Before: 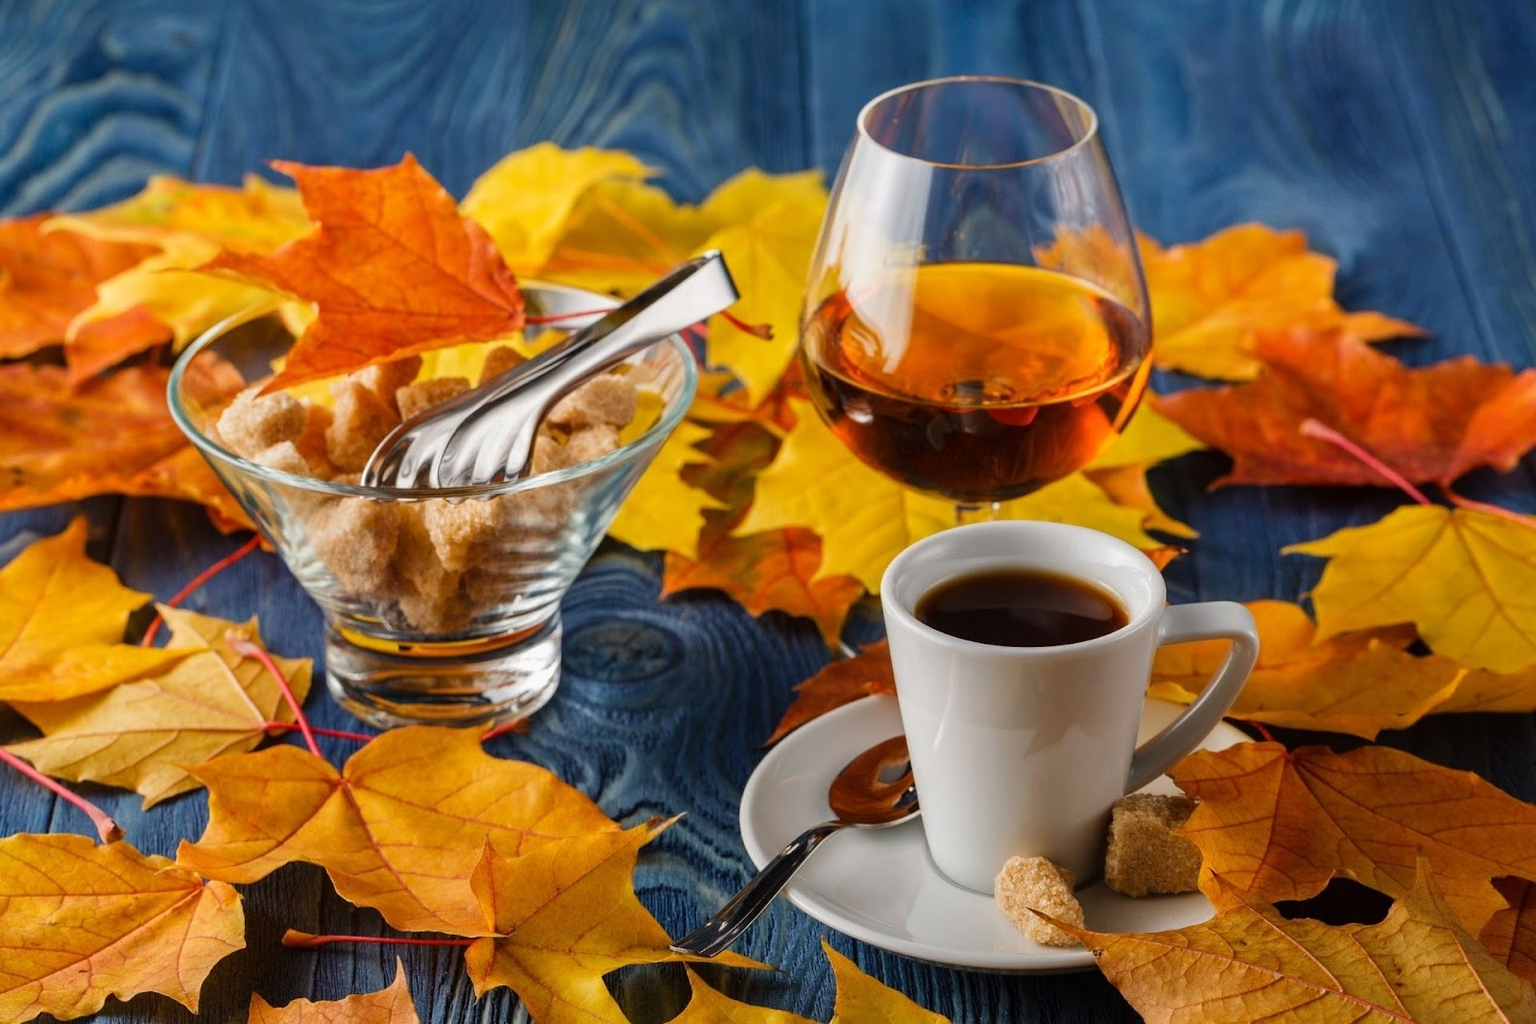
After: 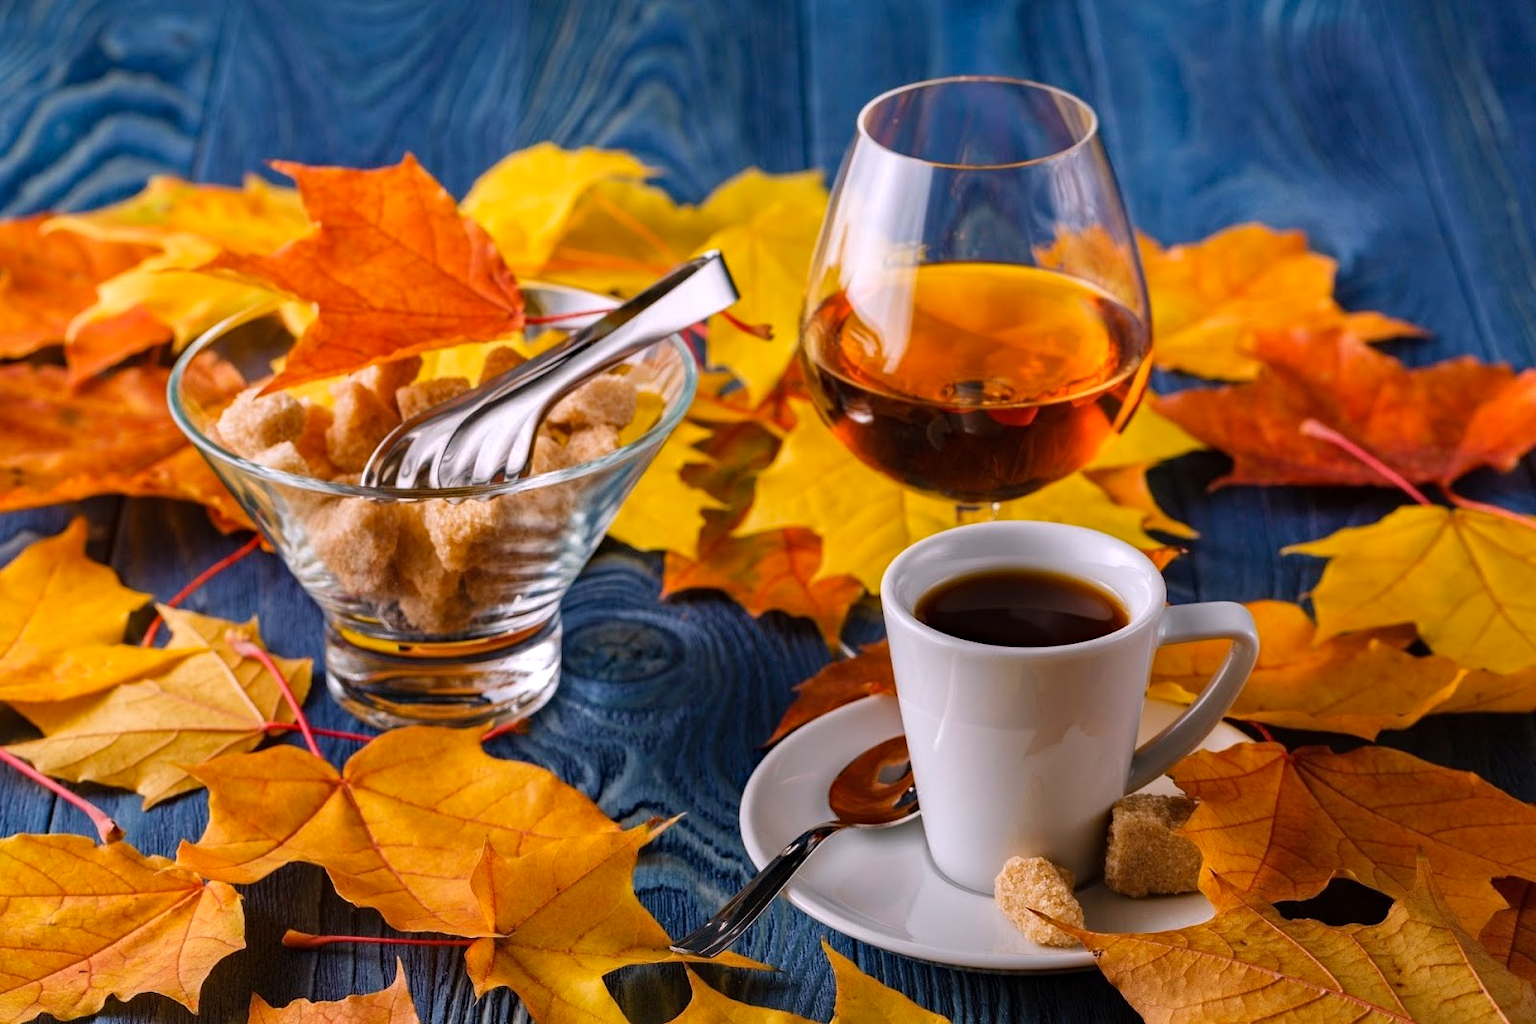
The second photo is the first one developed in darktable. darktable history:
rgb levels: preserve colors max RGB
haze removal: compatibility mode true, adaptive false
white balance: red 1.05, blue 1.072
